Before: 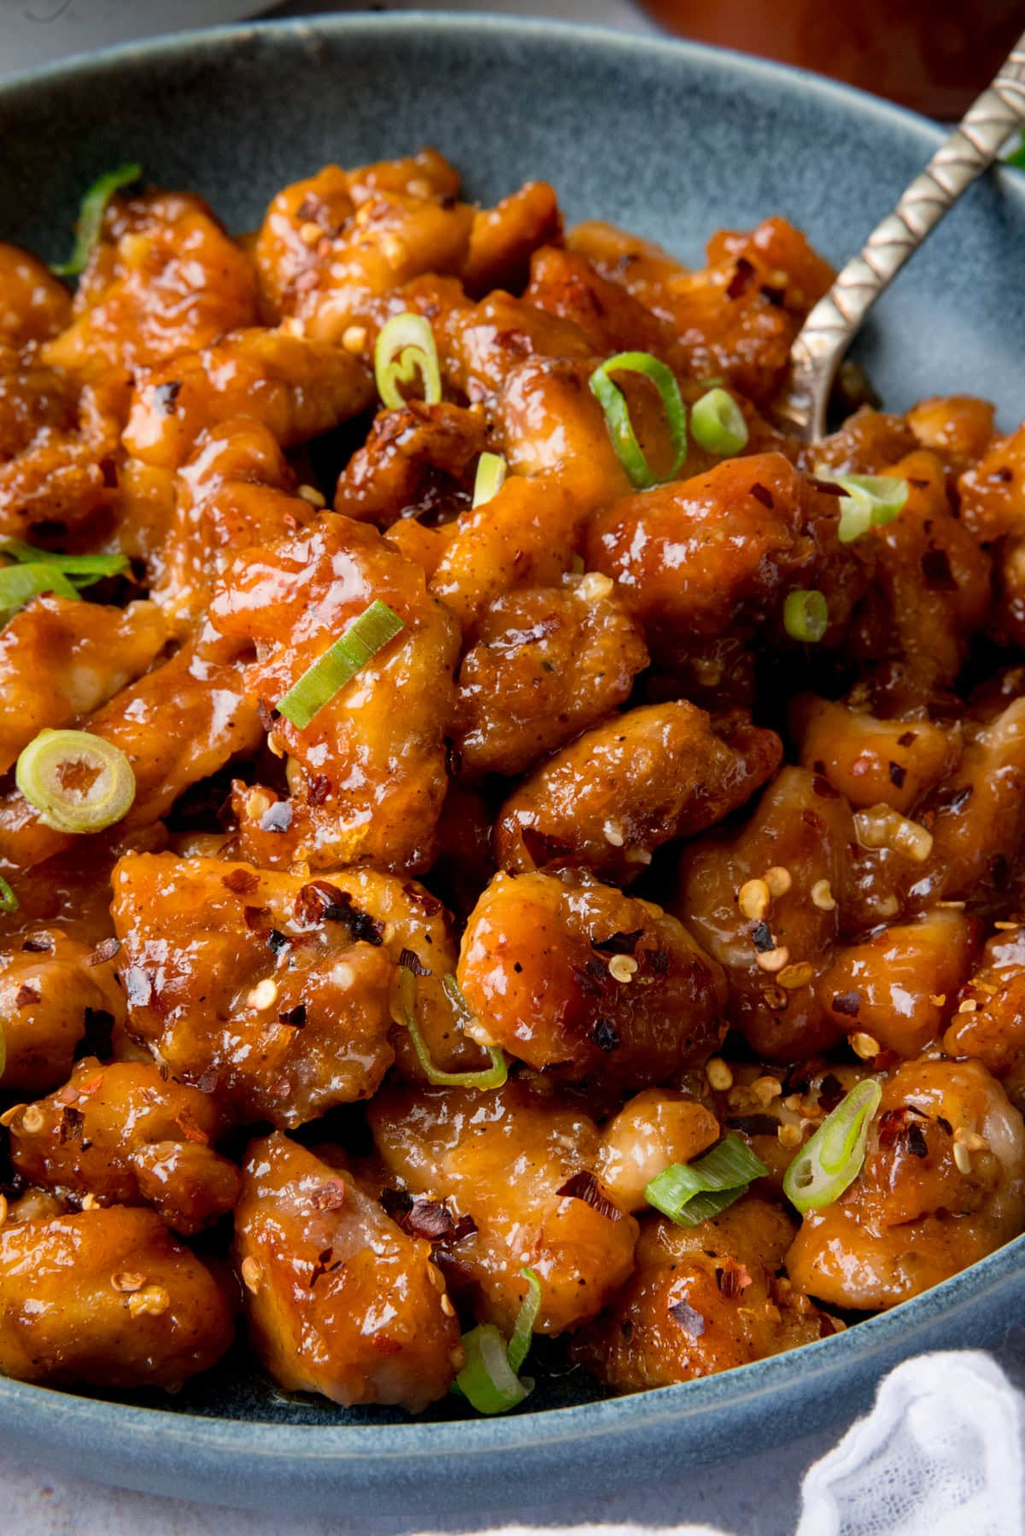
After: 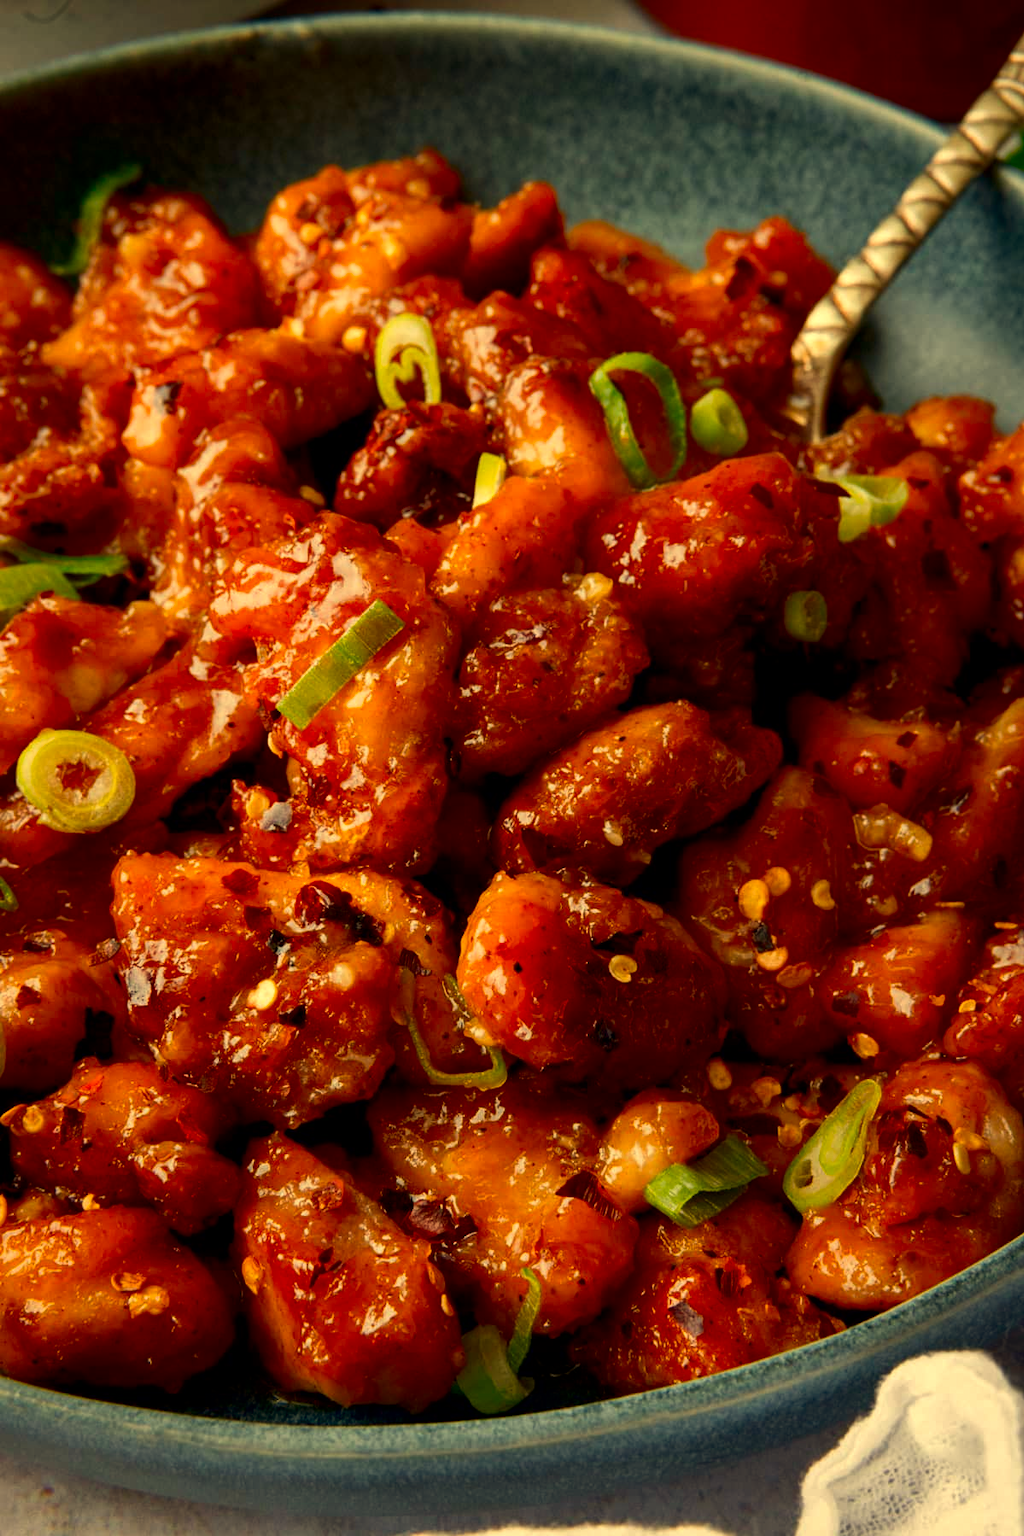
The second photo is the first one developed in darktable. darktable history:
color correction: highlights a* -5.94, highlights b* 11.19
white balance: red 1.138, green 0.996, blue 0.812
contrast brightness saturation: brightness -0.25, saturation 0.2
